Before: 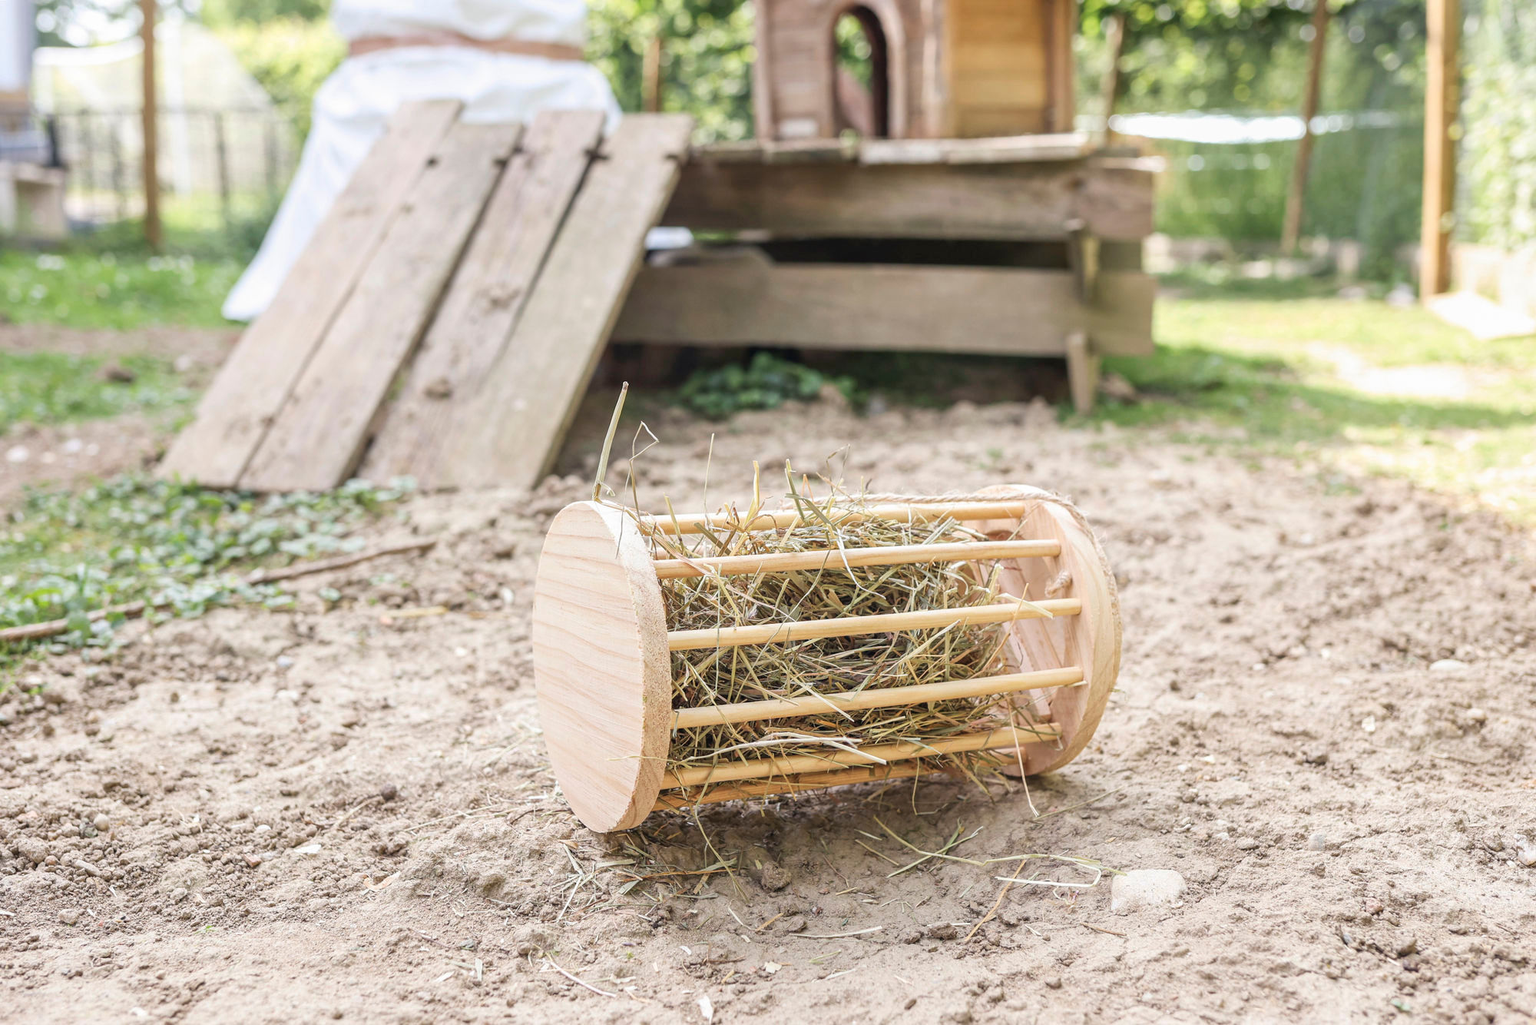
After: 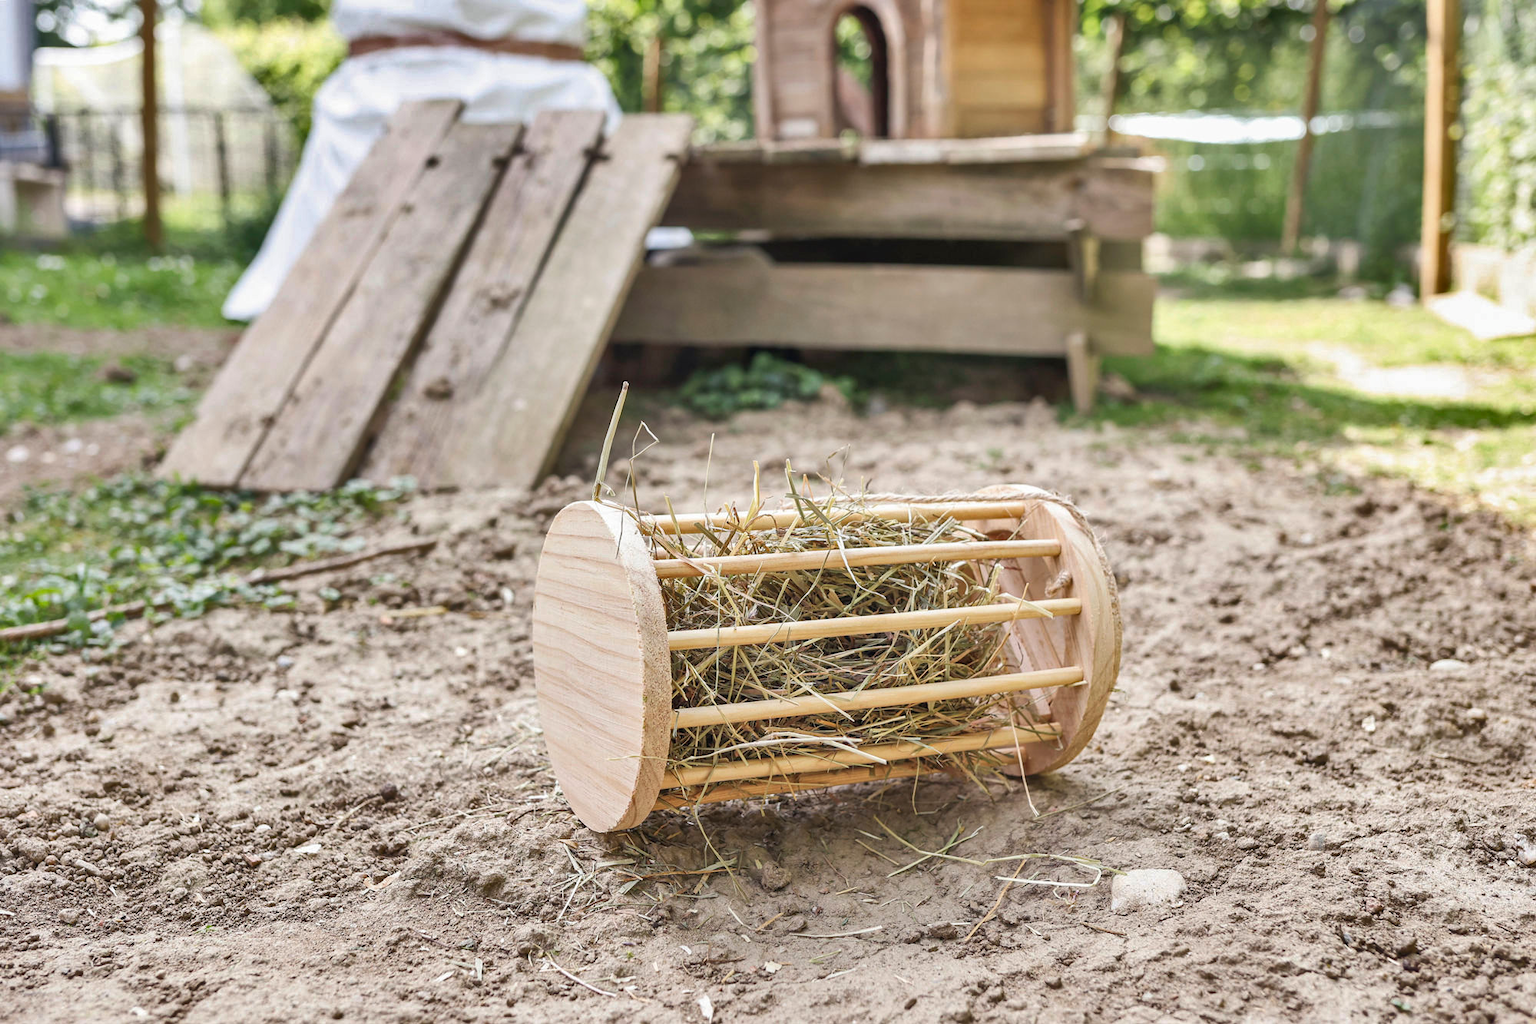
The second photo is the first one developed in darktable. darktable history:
color correction: highlights a* -0.137, highlights b* 0.137
shadows and highlights: shadows 30.63, highlights -63.22, shadows color adjustment 98%, highlights color adjustment 58.61%, soften with gaussian
